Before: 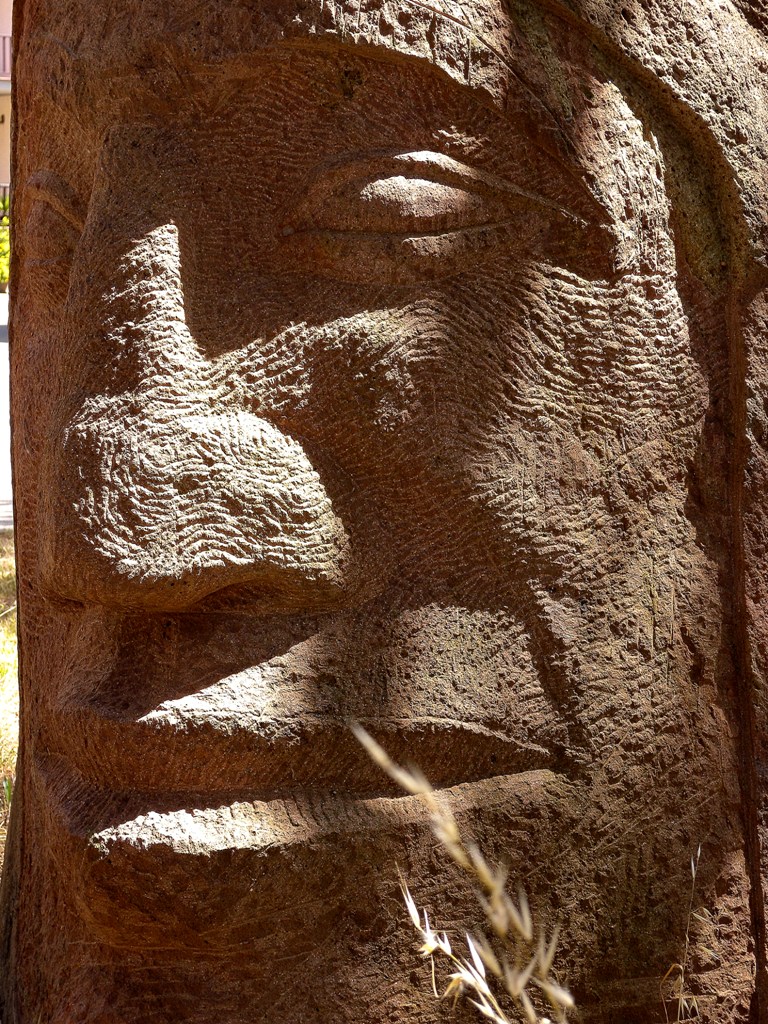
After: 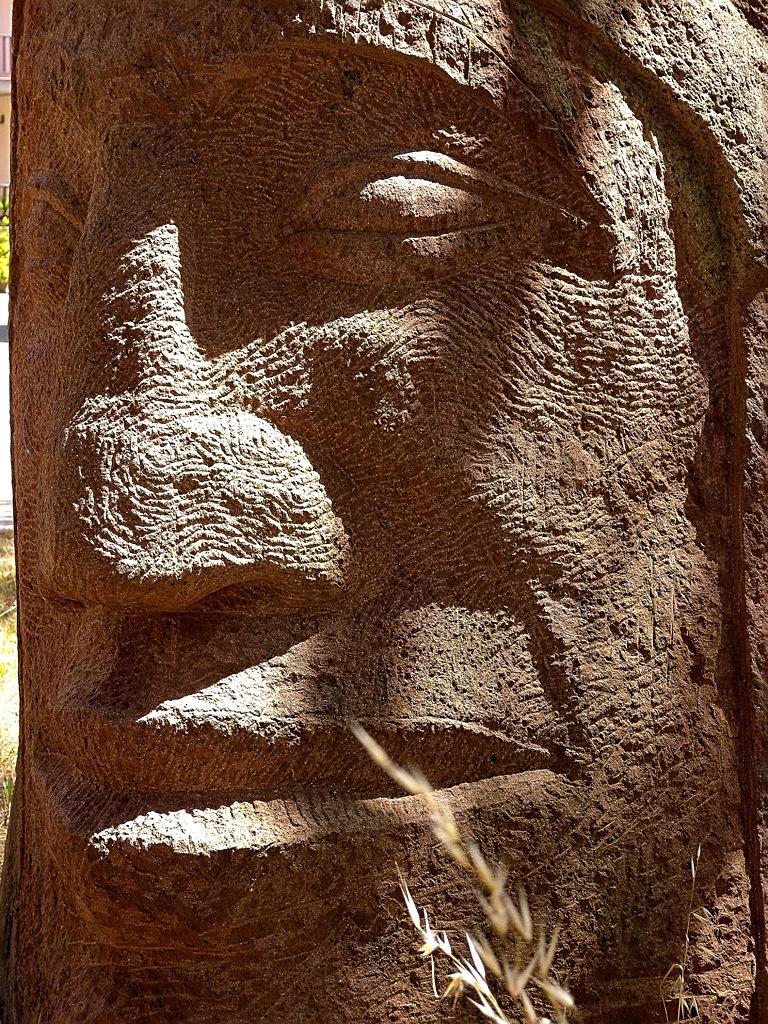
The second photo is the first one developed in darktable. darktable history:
sharpen: on, module defaults
color balance rgb: global vibrance 10%
